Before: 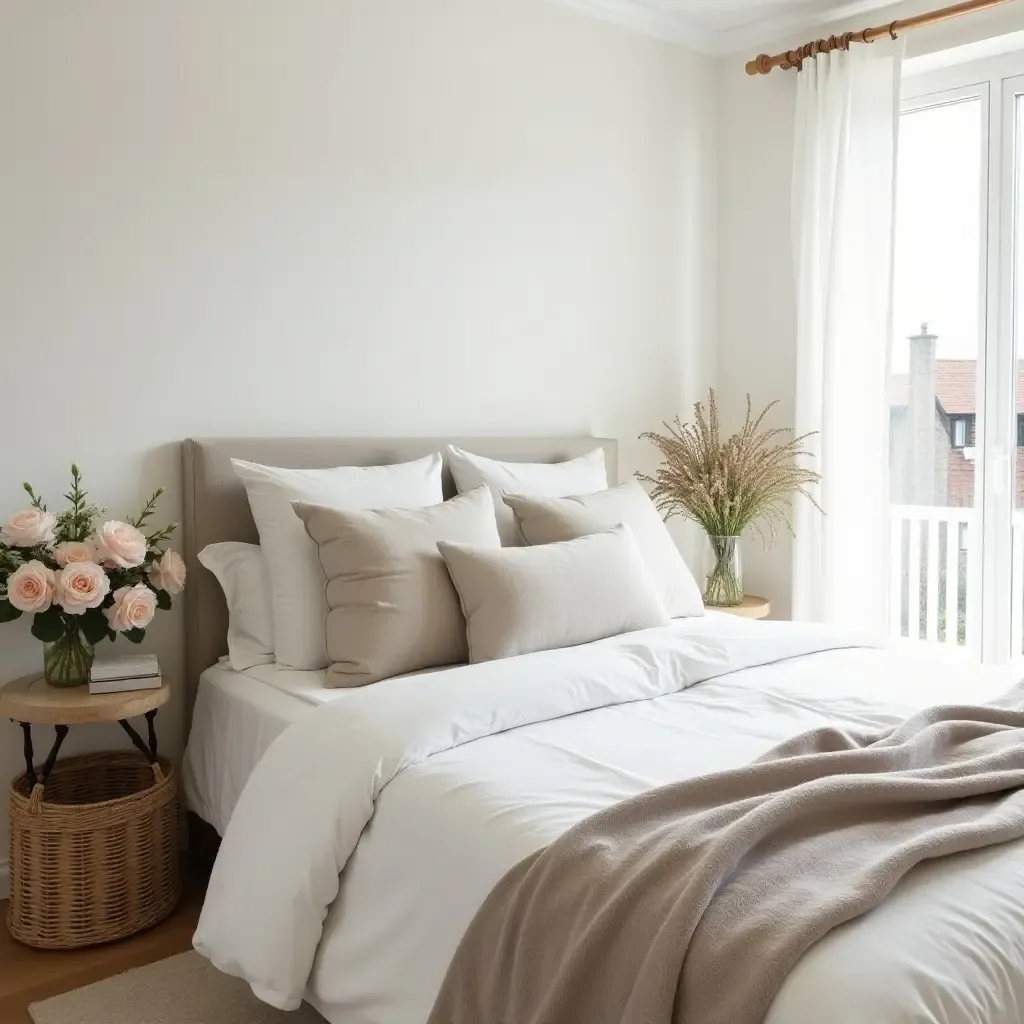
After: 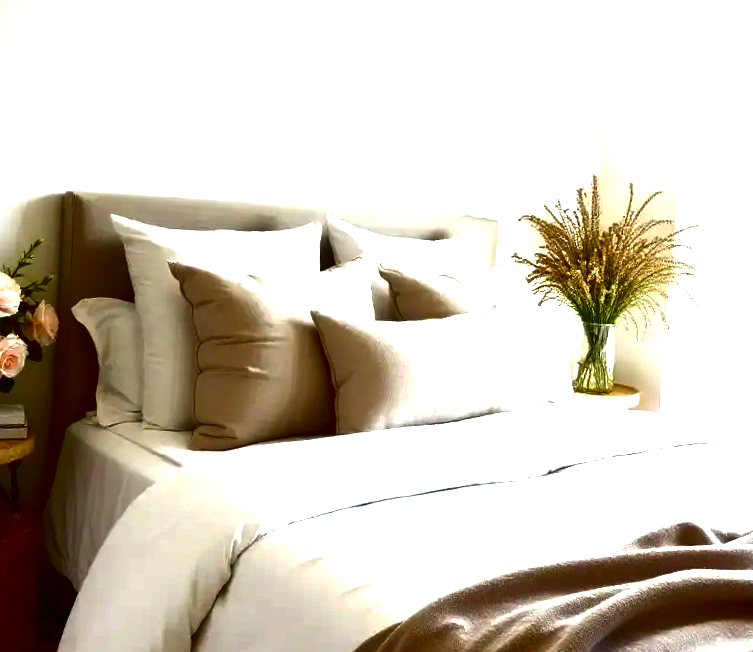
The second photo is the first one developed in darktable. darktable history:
exposure: black level correction 0.002, exposure 1 EV, compensate exposure bias true, compensate highlight preservation false
contrast brightness saturation: brightness -0.996, saturation 0.982
crop and rotate: angle -3.7°, left 9.77%, top 20.409%, right 12.05%, bottom 11.93%
